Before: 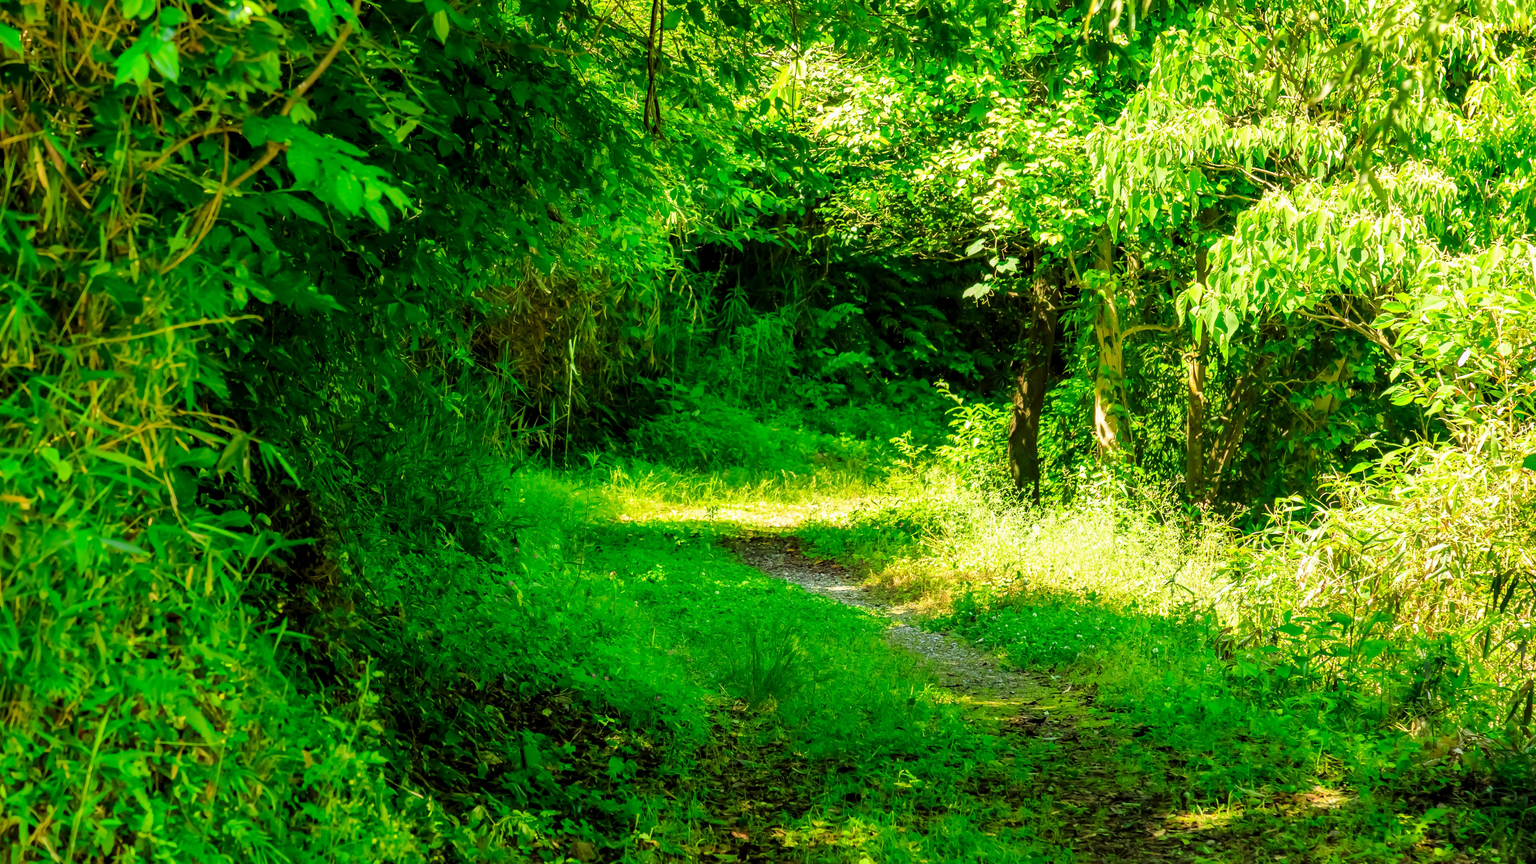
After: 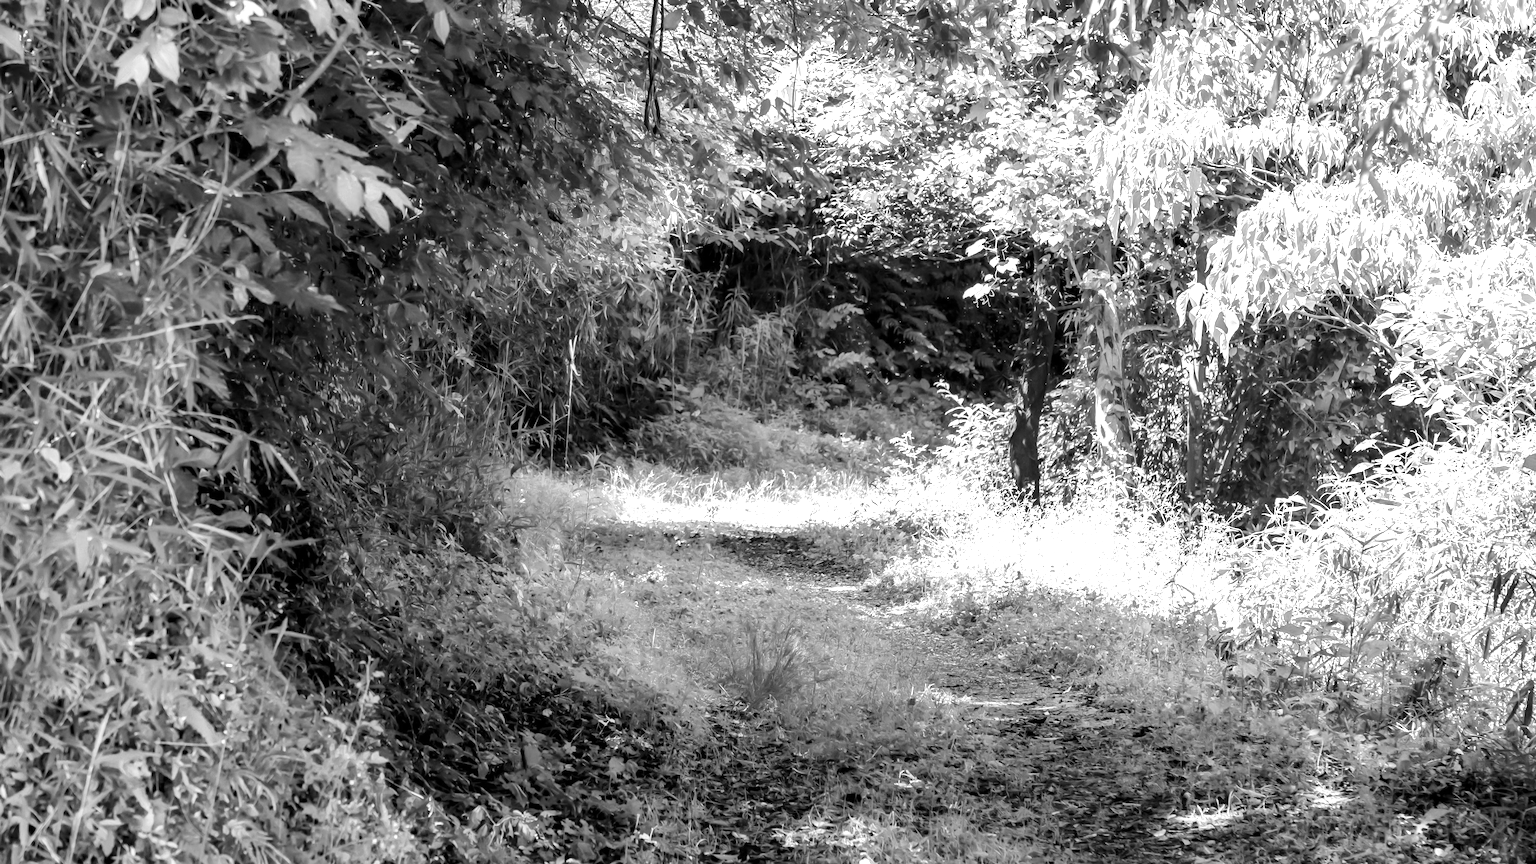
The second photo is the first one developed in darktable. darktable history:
exposure: exposure 0.636 EV, compensate highlight preservation false
monochrome: a -71.75, b 75.82
